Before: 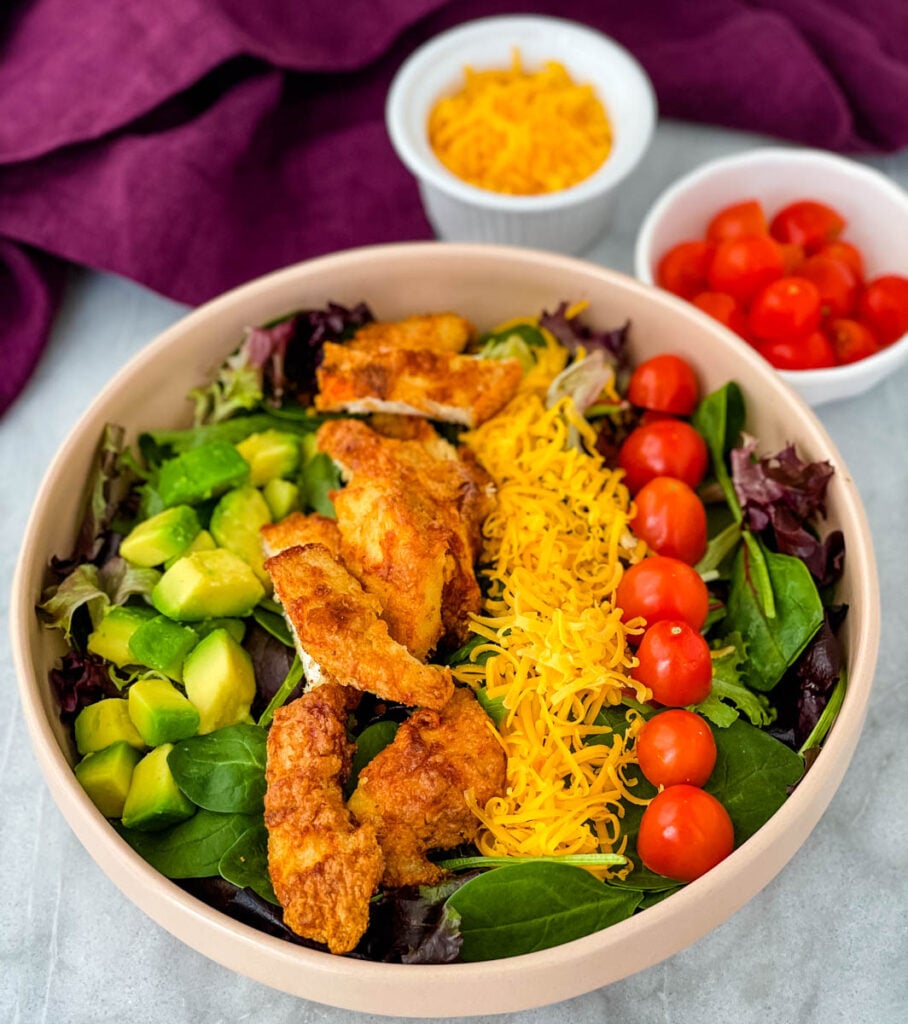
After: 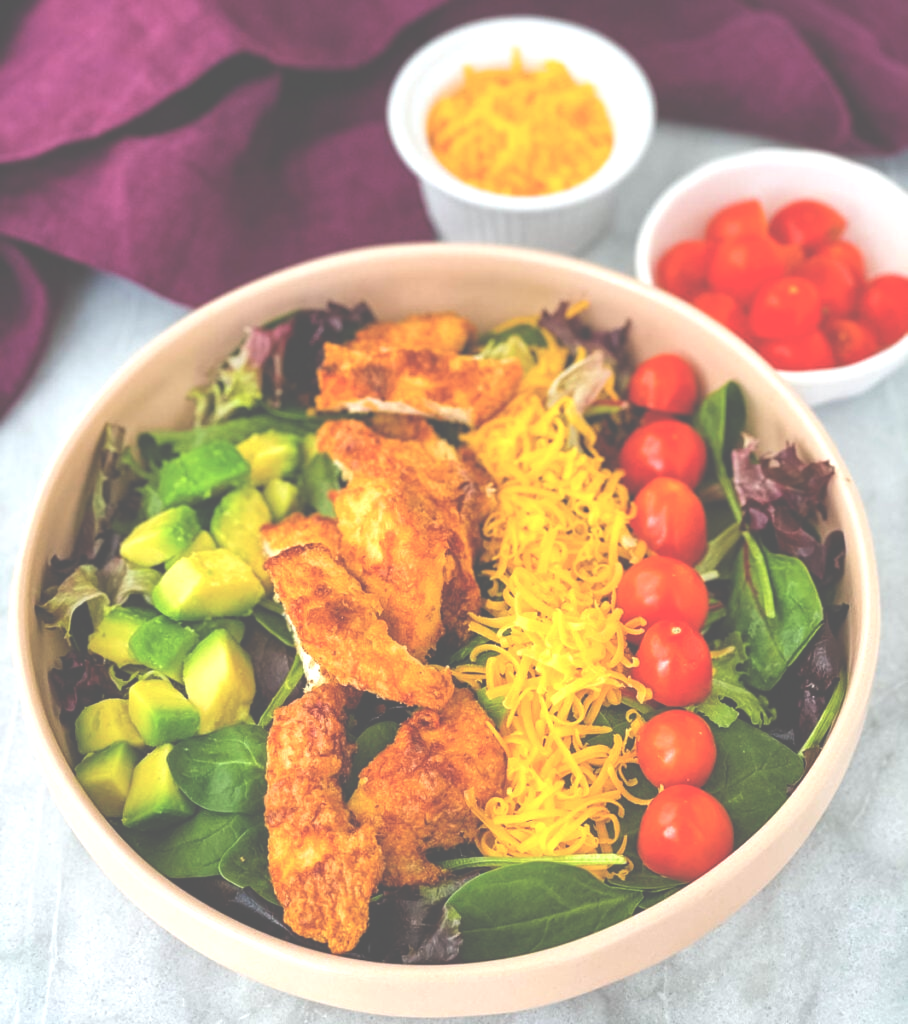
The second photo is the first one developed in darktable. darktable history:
exposure: black level correction -0.07, exposure 0.502 EV, compensate exposure bias true, compensate highlight preservation false
